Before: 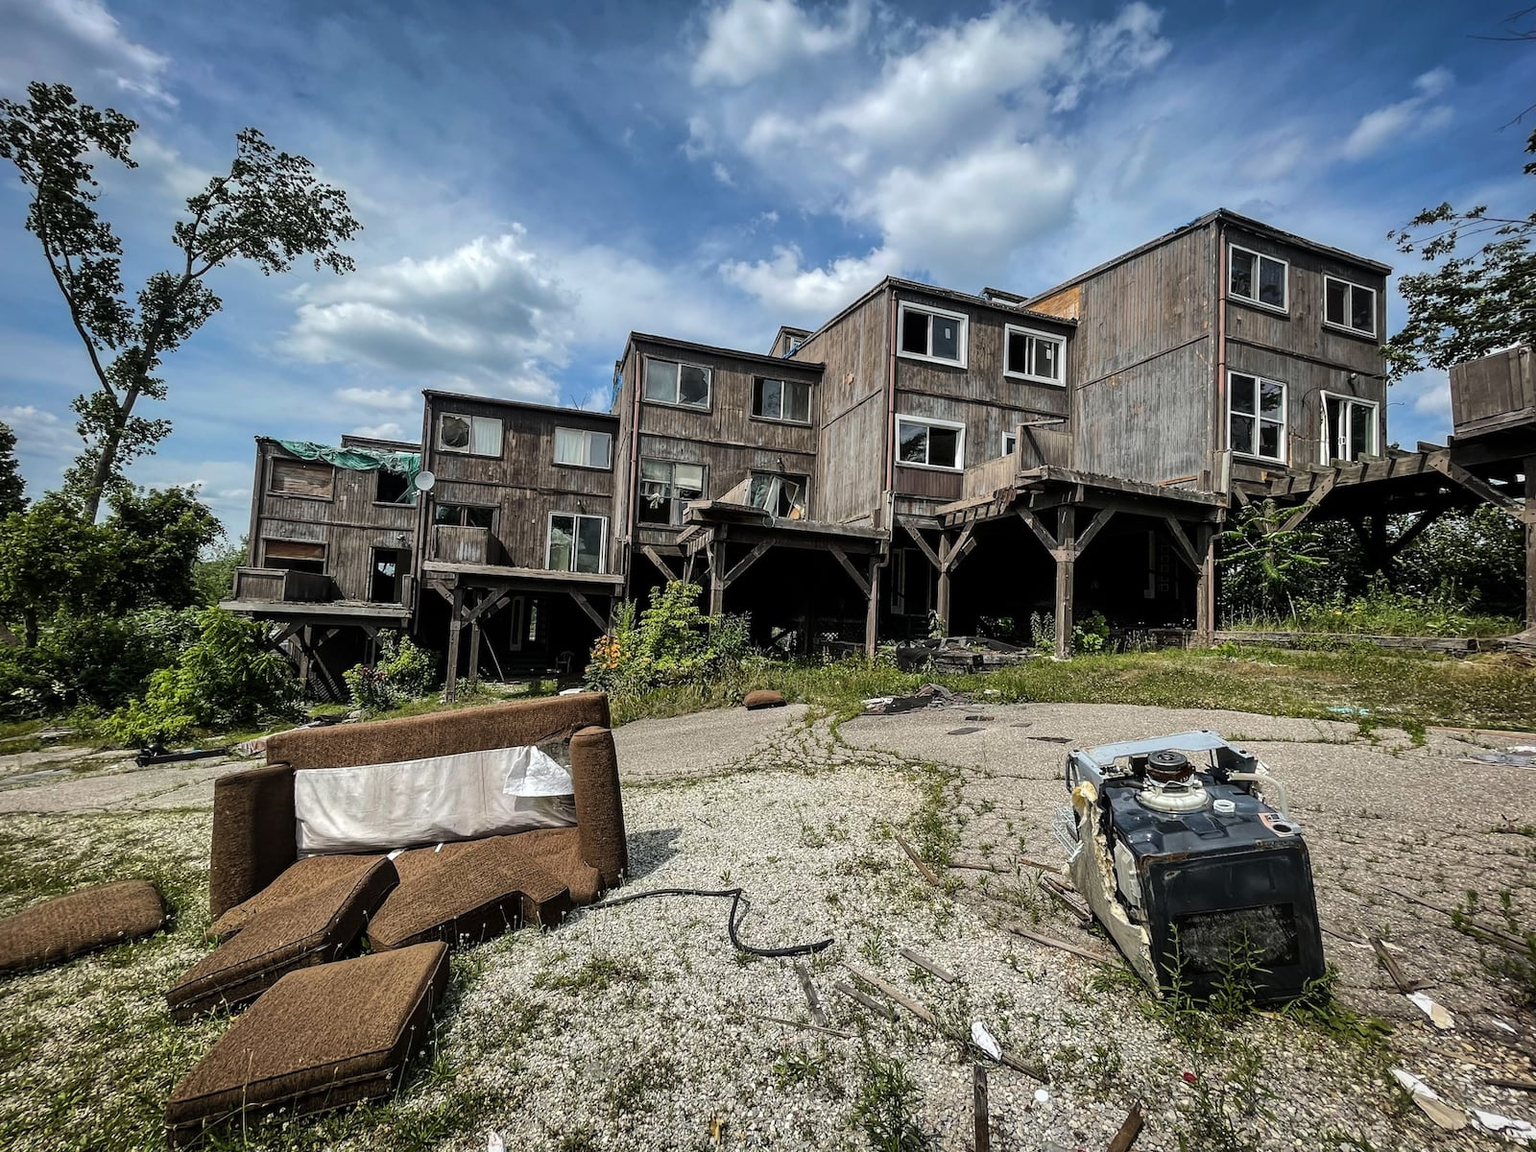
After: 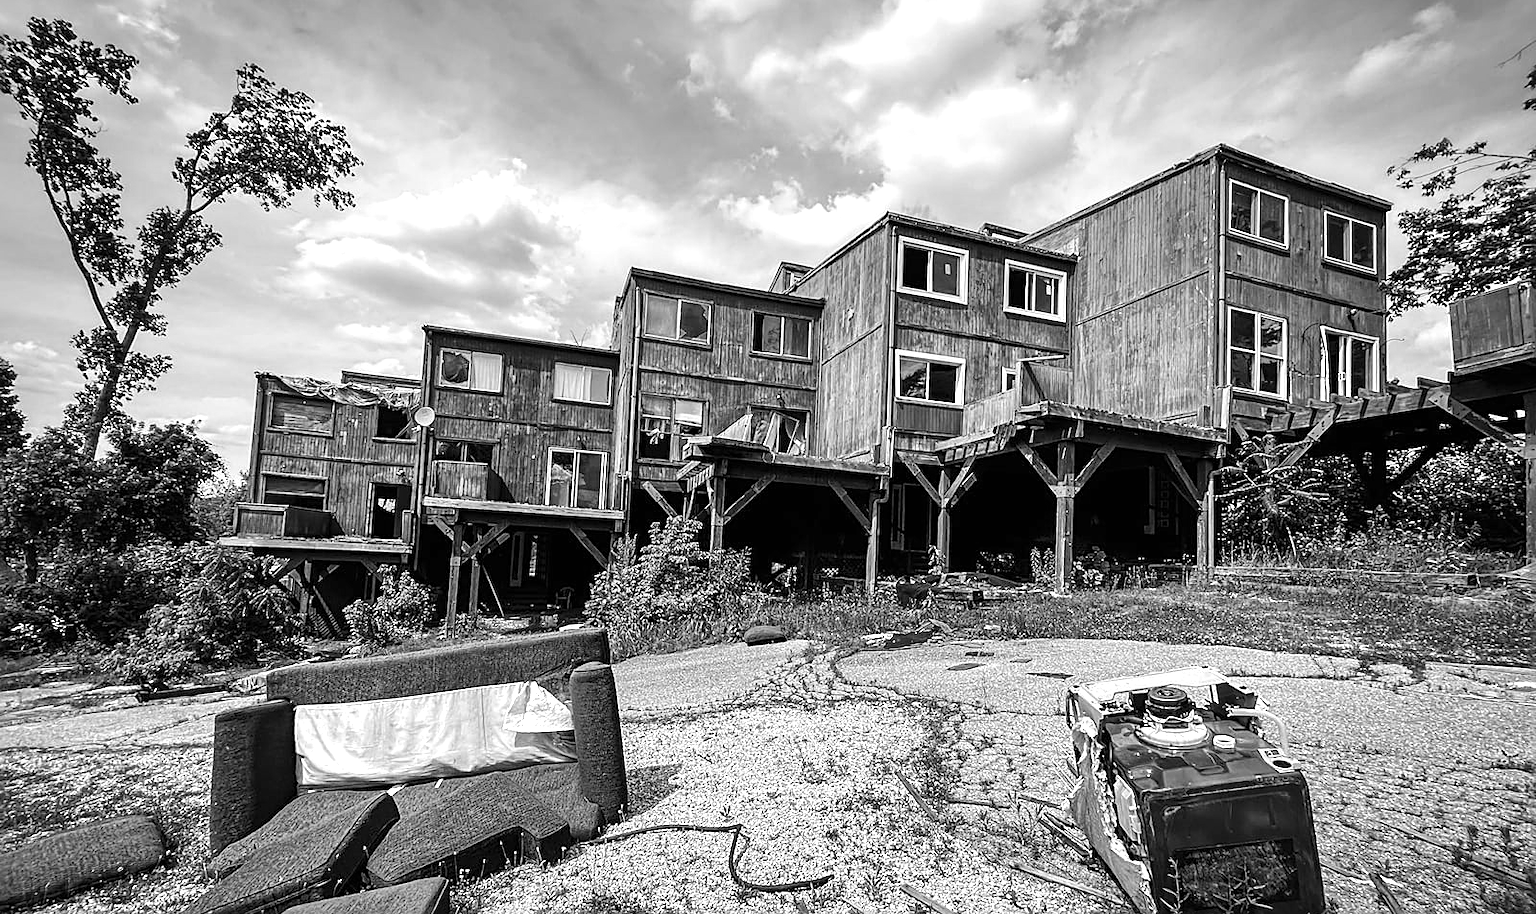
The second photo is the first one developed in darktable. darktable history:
crop and rotate: top 5.666%, bottom 14.915%
exposure: black level correction 0, exposure 0.69 EV, compensate highlight preservation false
sharpen: on, module defaults
color calibration: output gray [0.23, 0.37, 0.4, 0], illuminant as shot in camera, x 0.358, y 0.373, temperature 4628.91 K
